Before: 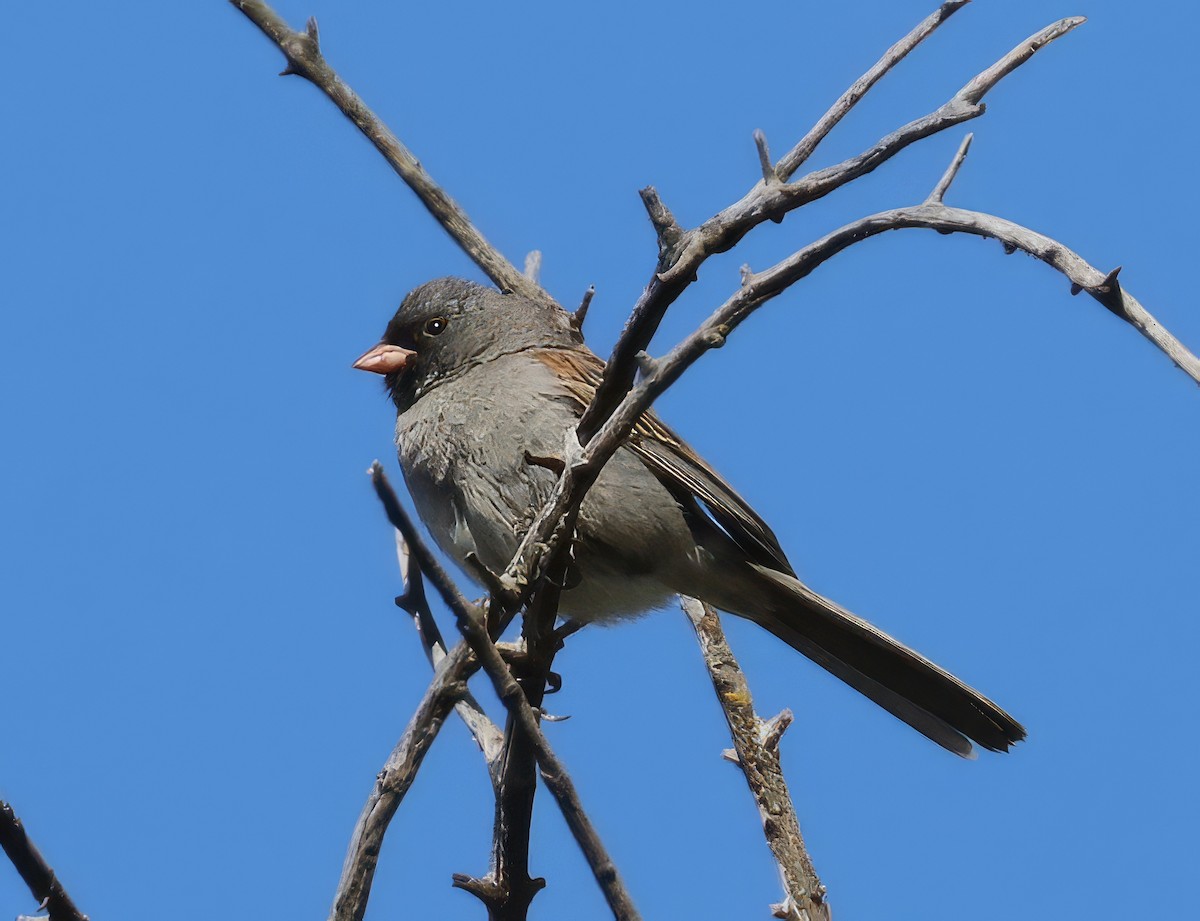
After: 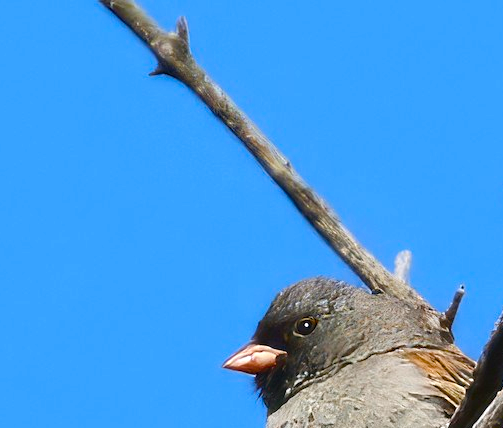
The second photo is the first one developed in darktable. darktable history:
crop and rotate: left 10.88%, top 0.053%, right 47.195%, bottom 53.373%
tone equalizer: edges refinement/feathering 500, mask exposure compensation -1.57 EV, preserve details no
color balance rgb: perceptual saturation grading › global saturation 0.829%, perceptual saturation grading › mid-tones 6.266%, perceptual saturation grading › shadows 72.38%, perceptual brilliance grading › global brilliance 18.168%
